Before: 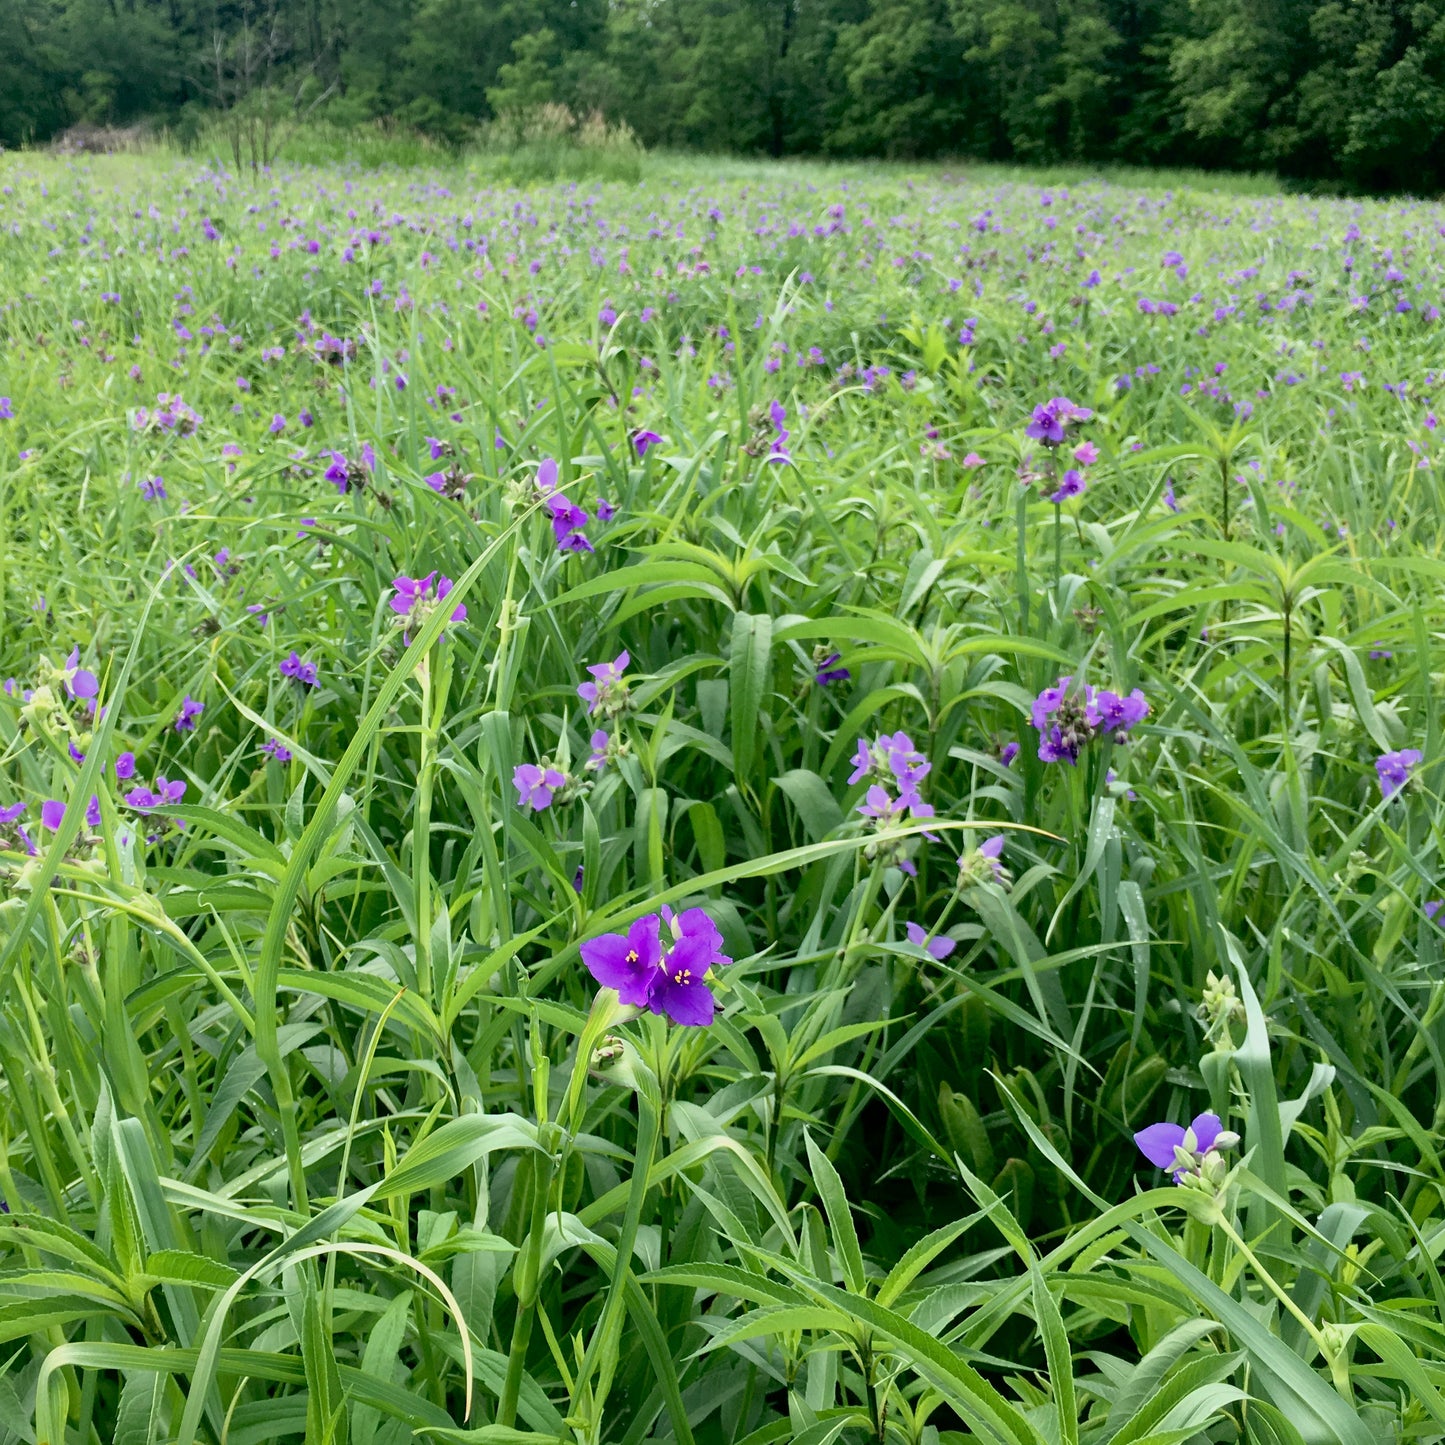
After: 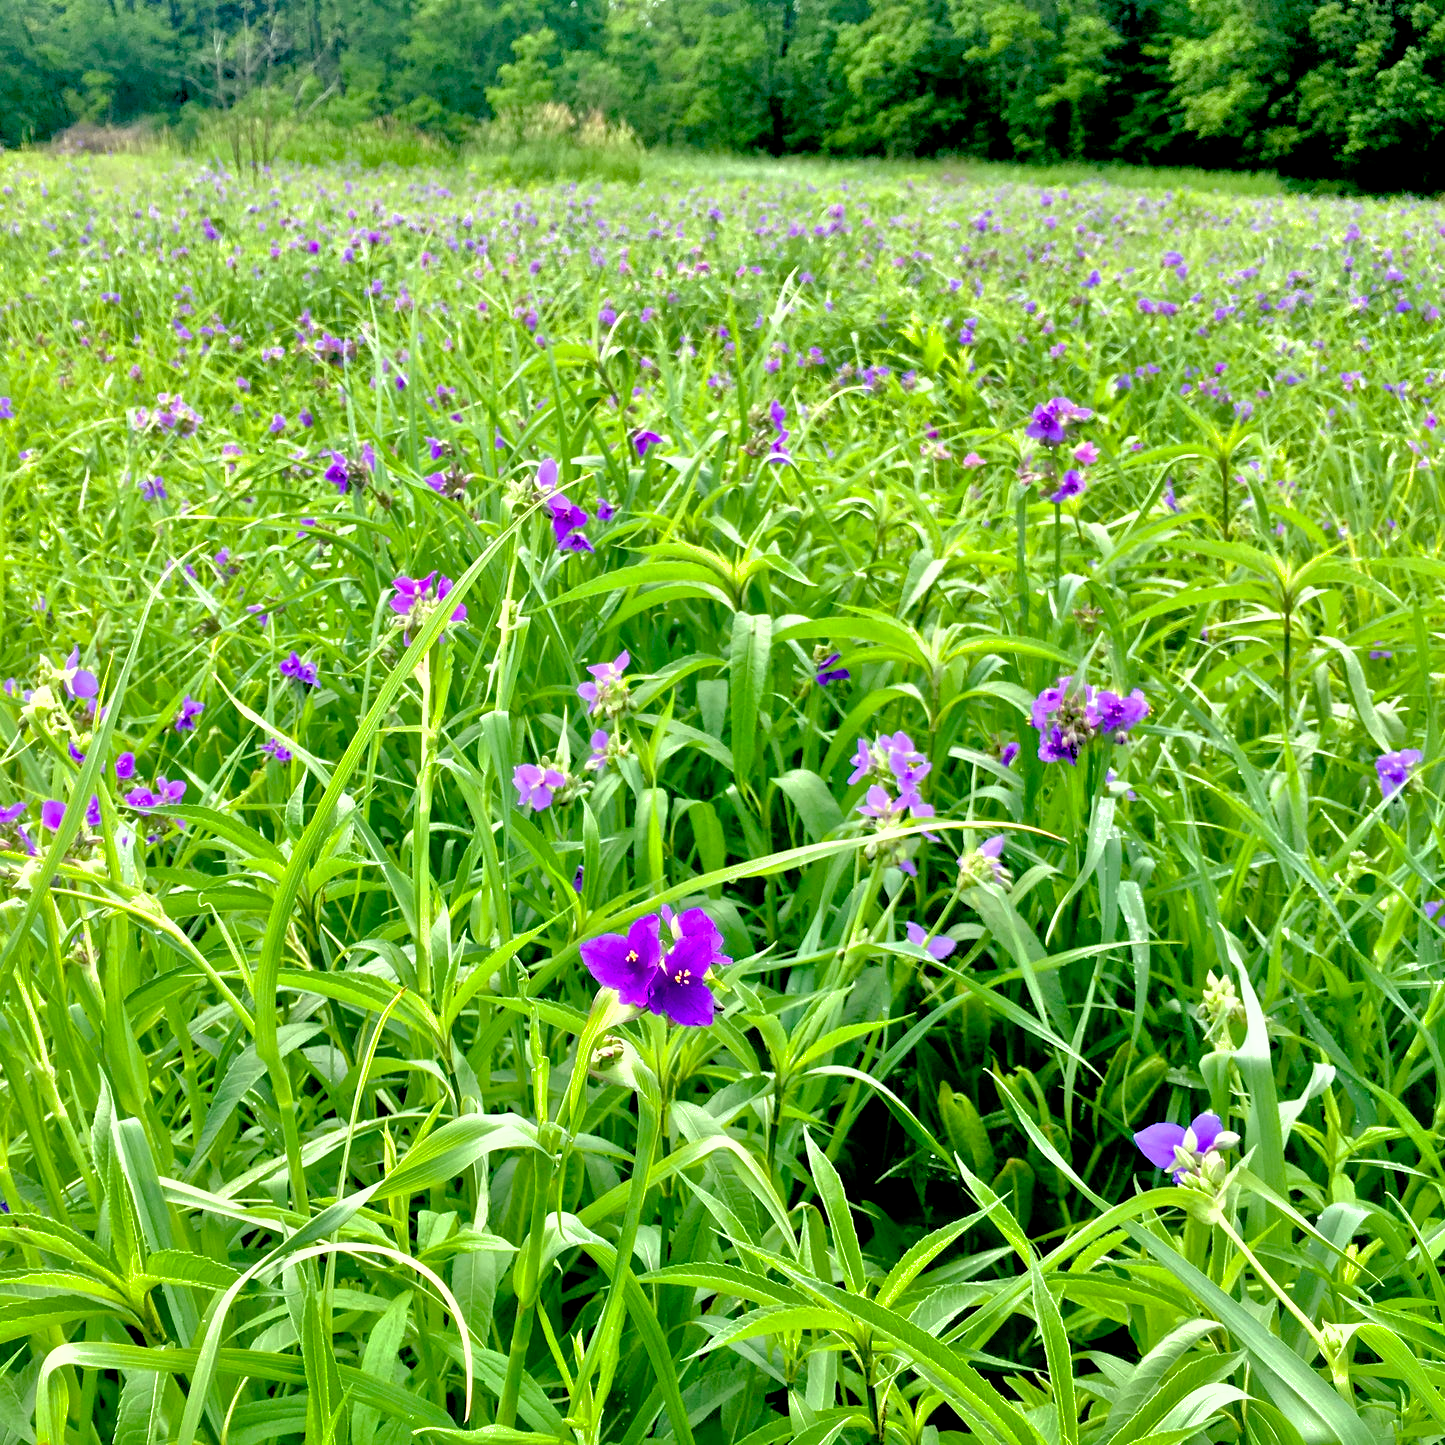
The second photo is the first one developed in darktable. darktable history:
color balance rgb: shadows lift › luminance -21.66%, shadows lift › chroma 6.57%, shadows lift › hue 270°, power › chroma 0.68%, power › hue 60°, highlights gain › luminance 6.08%, highlights gain › chroma 1.33%, highlights gain › hue 90°, global offset › luminance -0.87%, perceptual saturation grading › global saturation 26.86%, perceptual saturation grading › highlights -28.39%, perceptual saturation grading › mid-tones 15.22%, perceptual saturation grading › shadows 33.98%, perceptual brilliance grading › highlights 10%, perceptual brilliance grading › mid-tones 5%
shadows and highlights: on, module defaults
tone equalizer: -7 EV 0.15 EV, -6 EV 0.6 EV, -5 EV 1.15 EV, -4 EV 1.33 EV, -3 EV 1.15 EV, -2 EV 0.6 EV, -1 EV 0.15 EV, mask exposure compensation -0.5 EV
